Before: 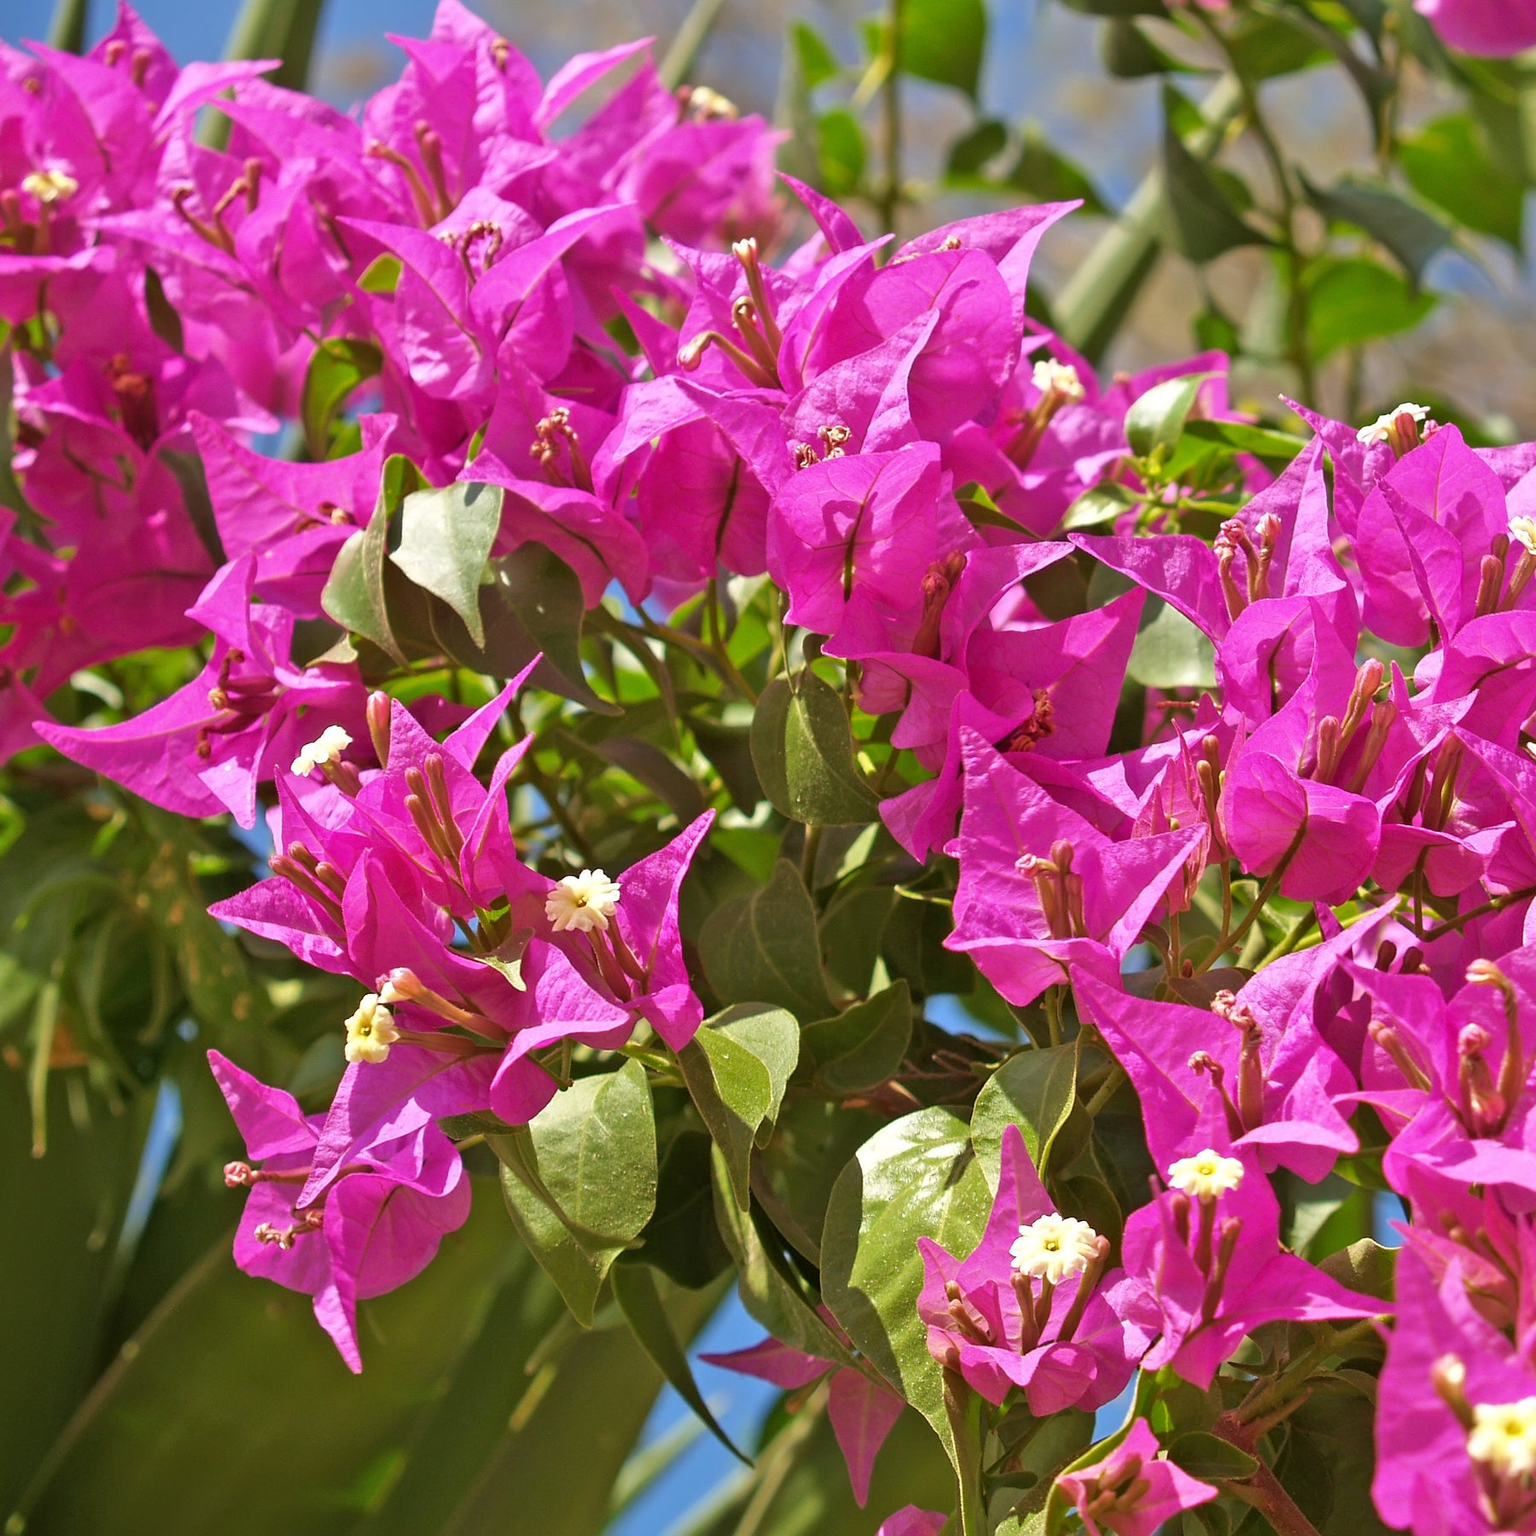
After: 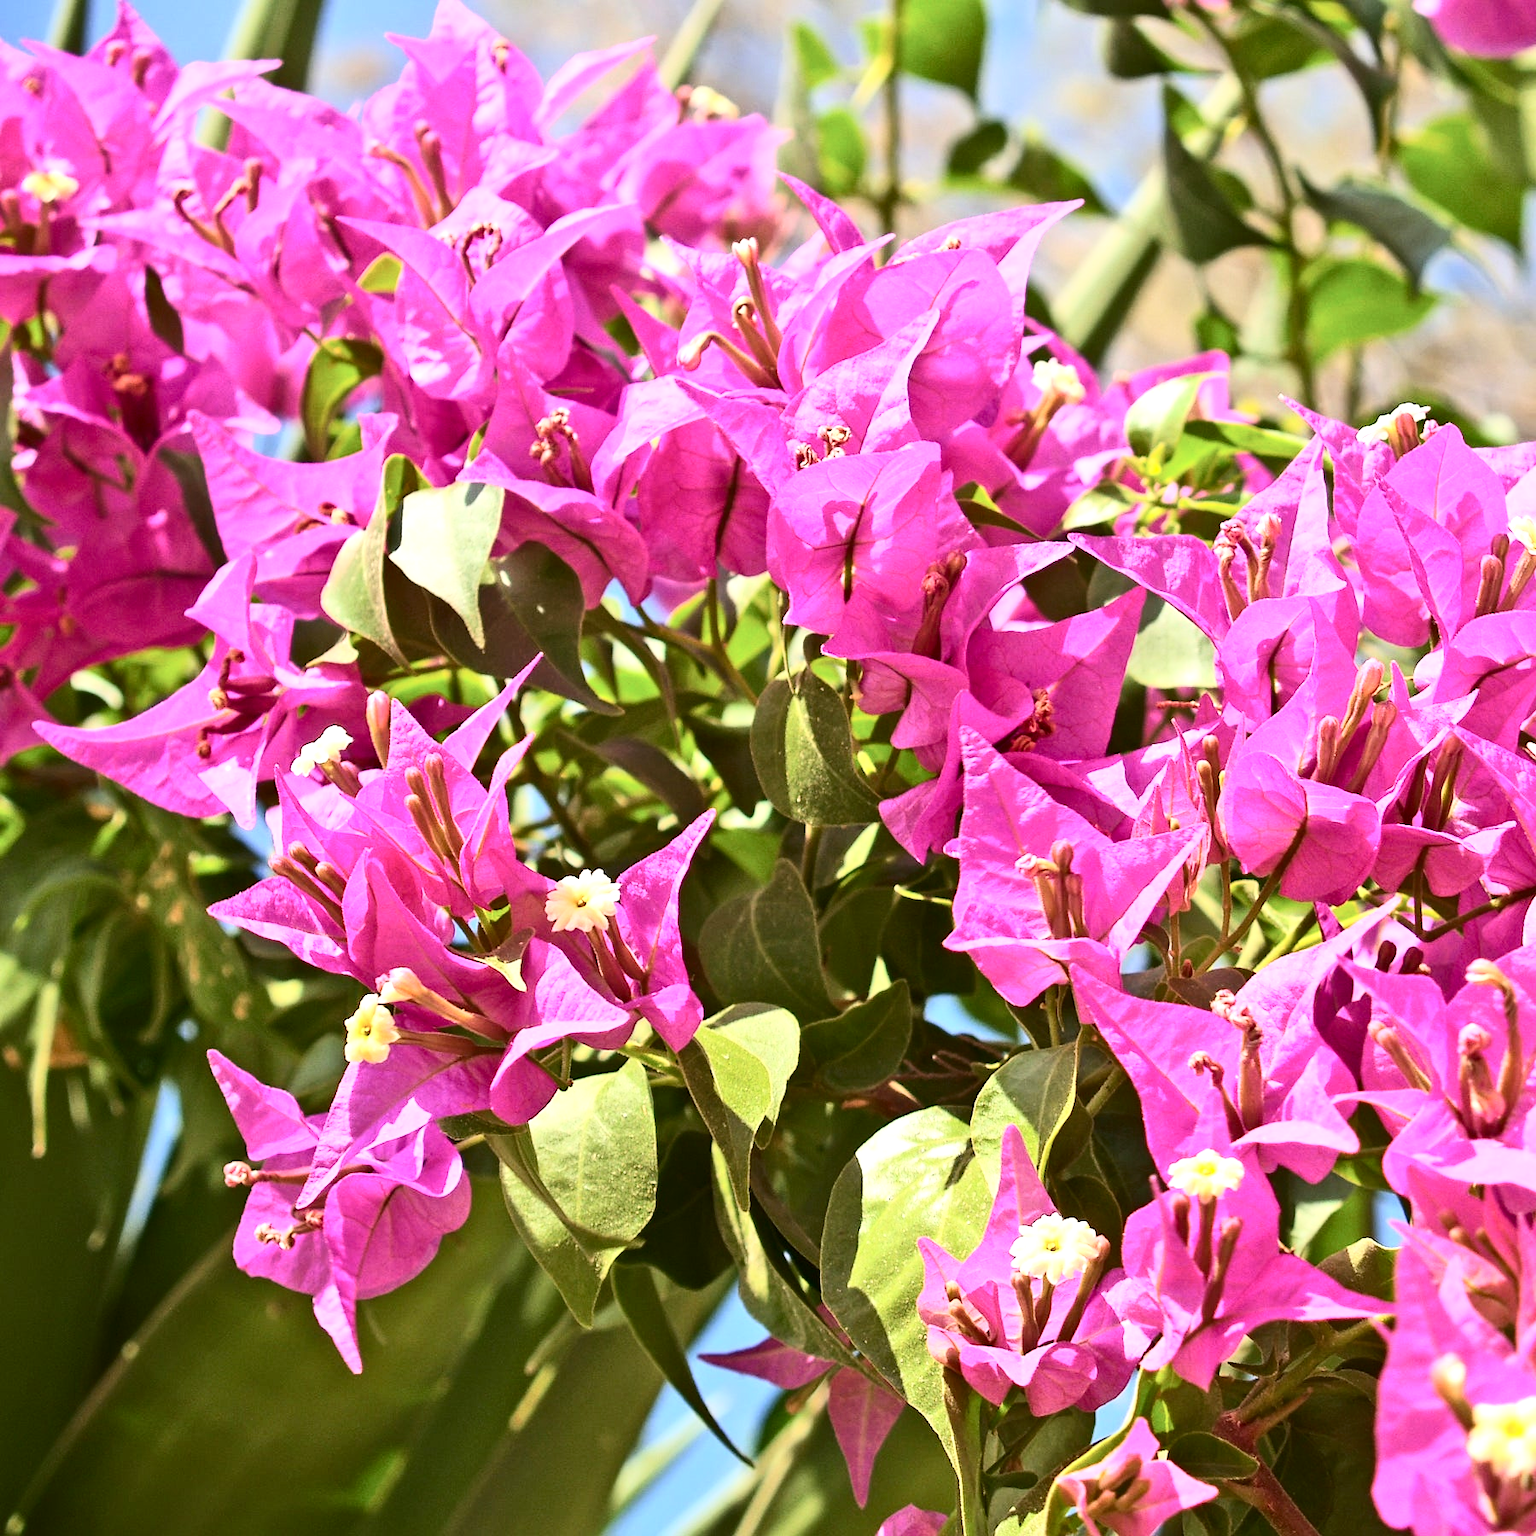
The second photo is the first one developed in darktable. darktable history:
exposure: black level correction 0.001, exposure 0.5 EV, compensate exposure bias true, compensate highlight preservation false
contrast brightness saturation: contrast 0.39, brightness 0.1
